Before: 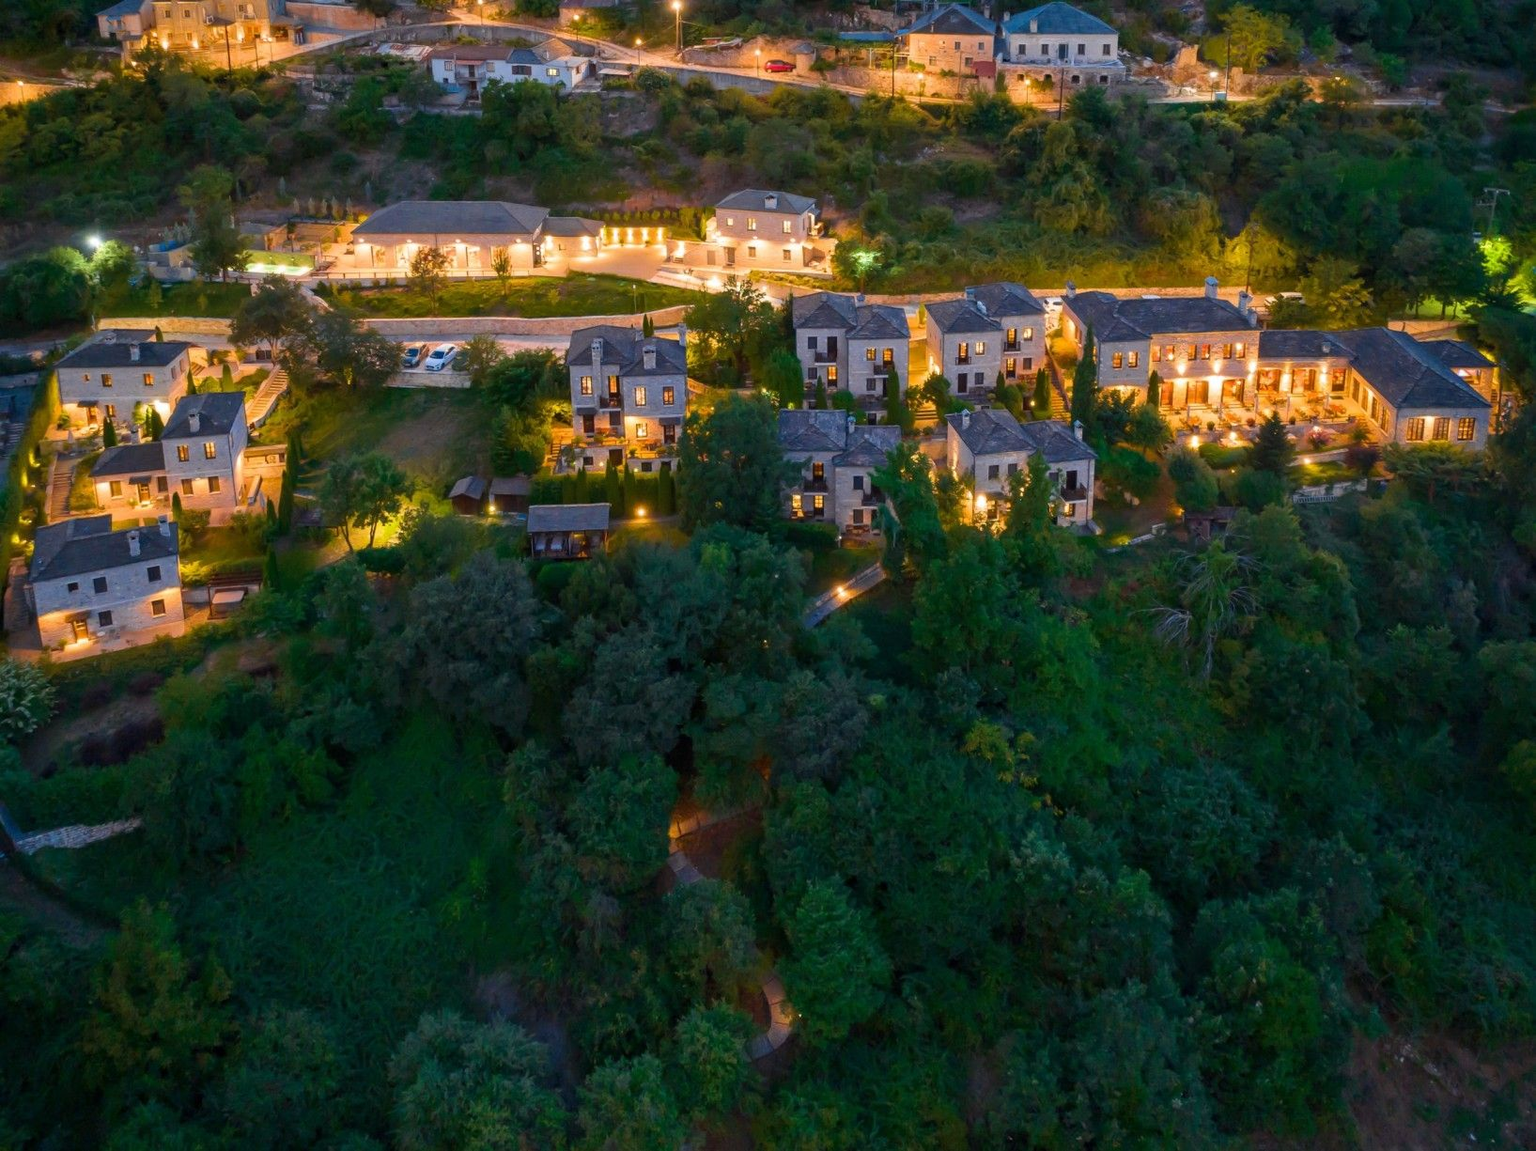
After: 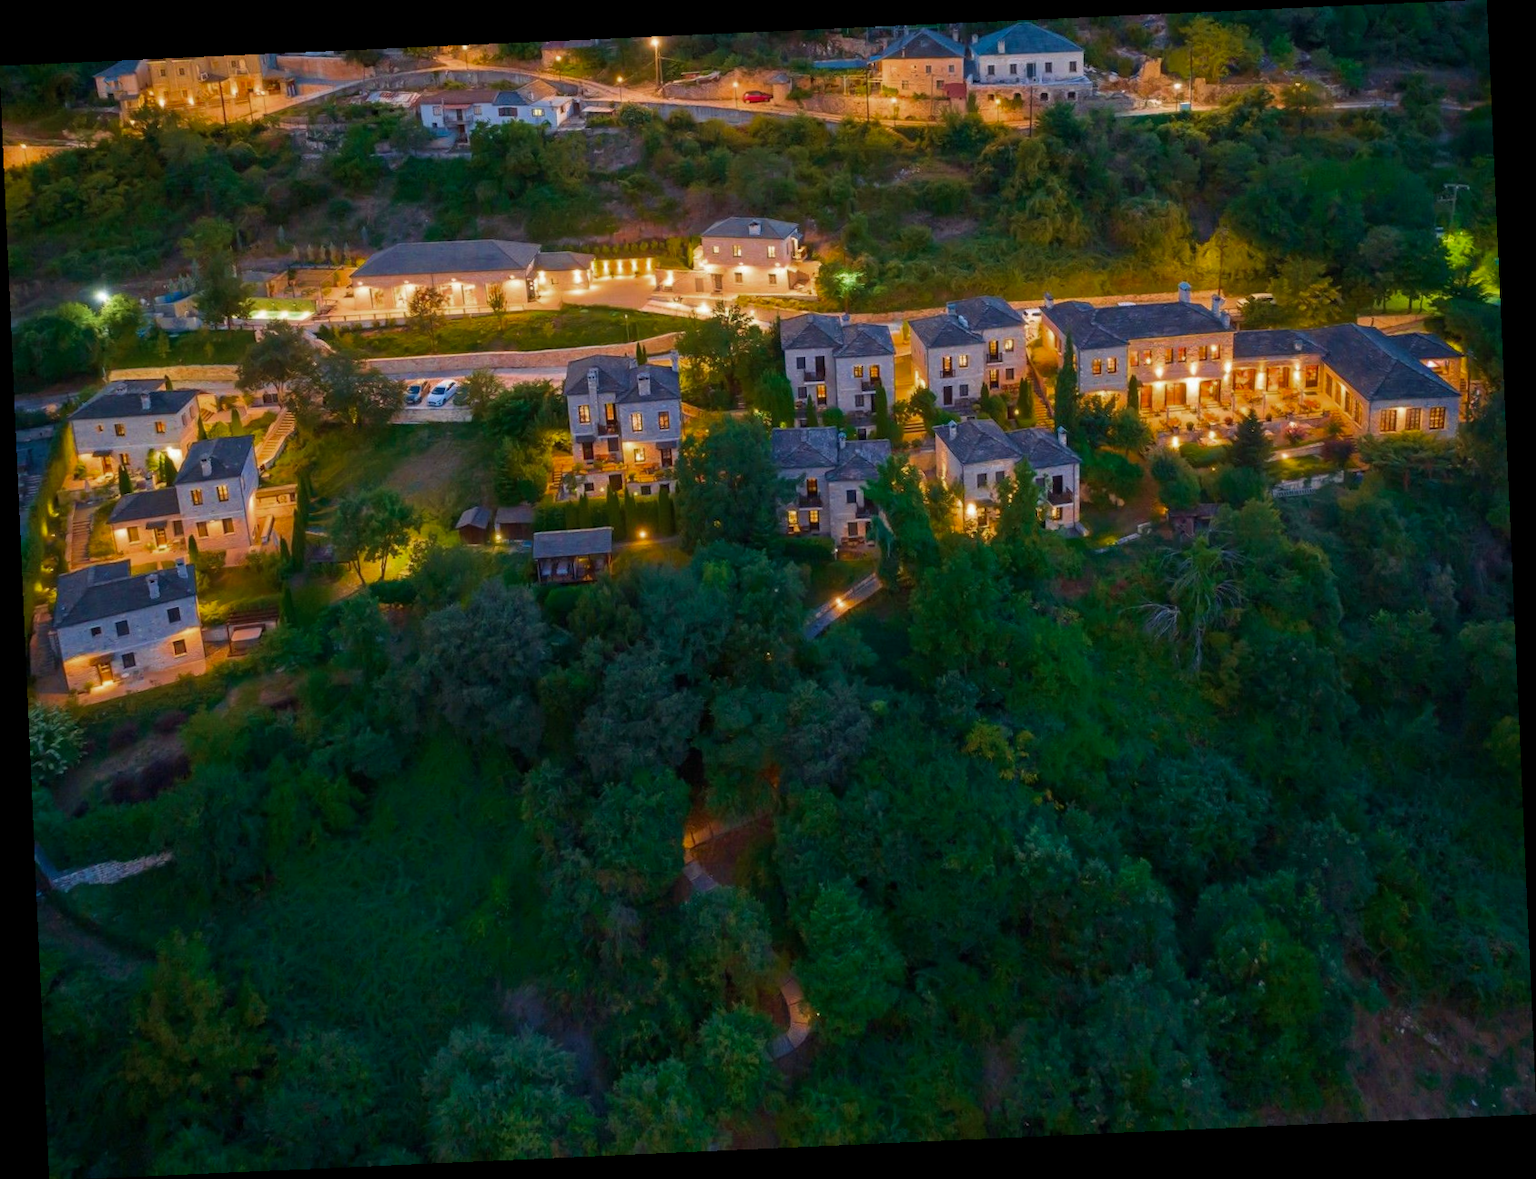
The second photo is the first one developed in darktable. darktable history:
rotate and perspective: rotation -2.56°, automatic cropping off
velvia: on, module defaults
color zones: curves: ch0 [(0, 0.425) (0.143, 0.422) (0.286, 0.42) (0.429, 0.419) (0.571, 0.419) (0.714, 0.42) (0.857, 0.422) (1, 0.425)]
